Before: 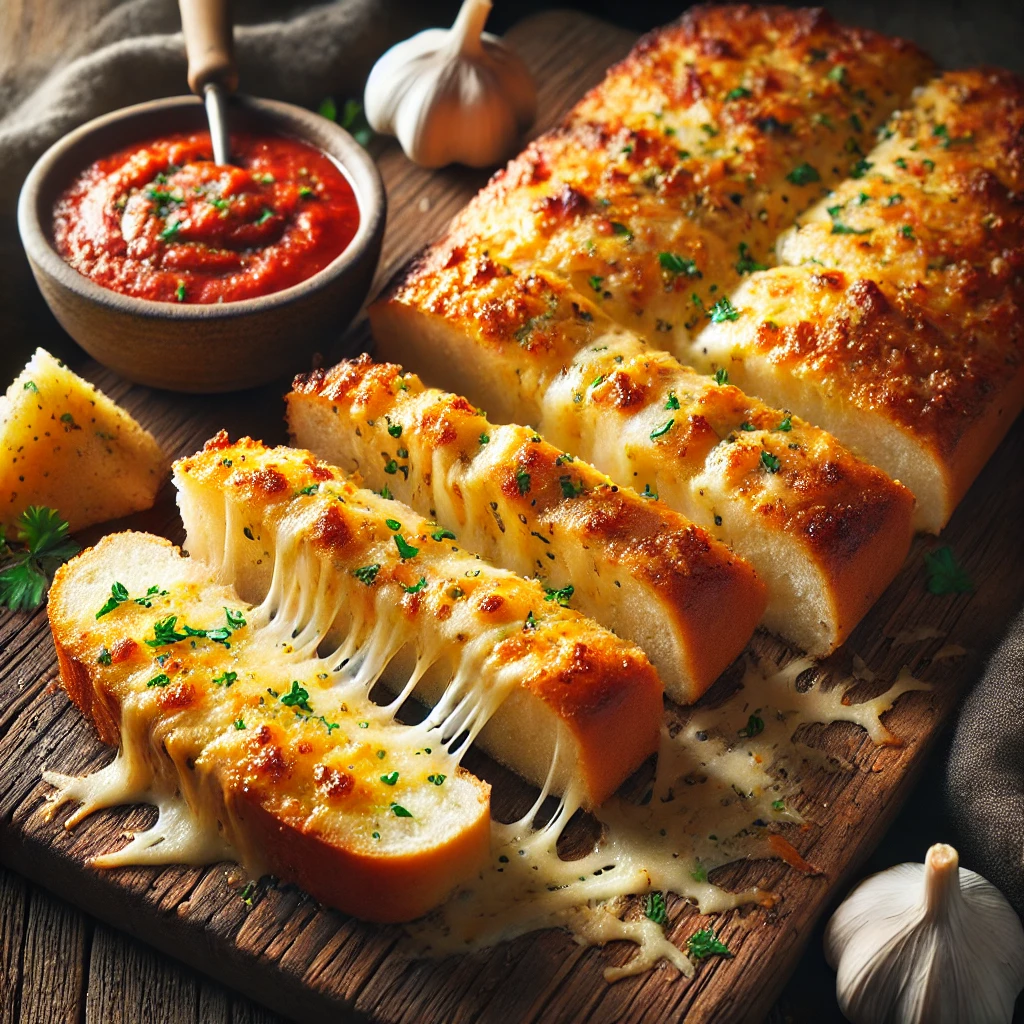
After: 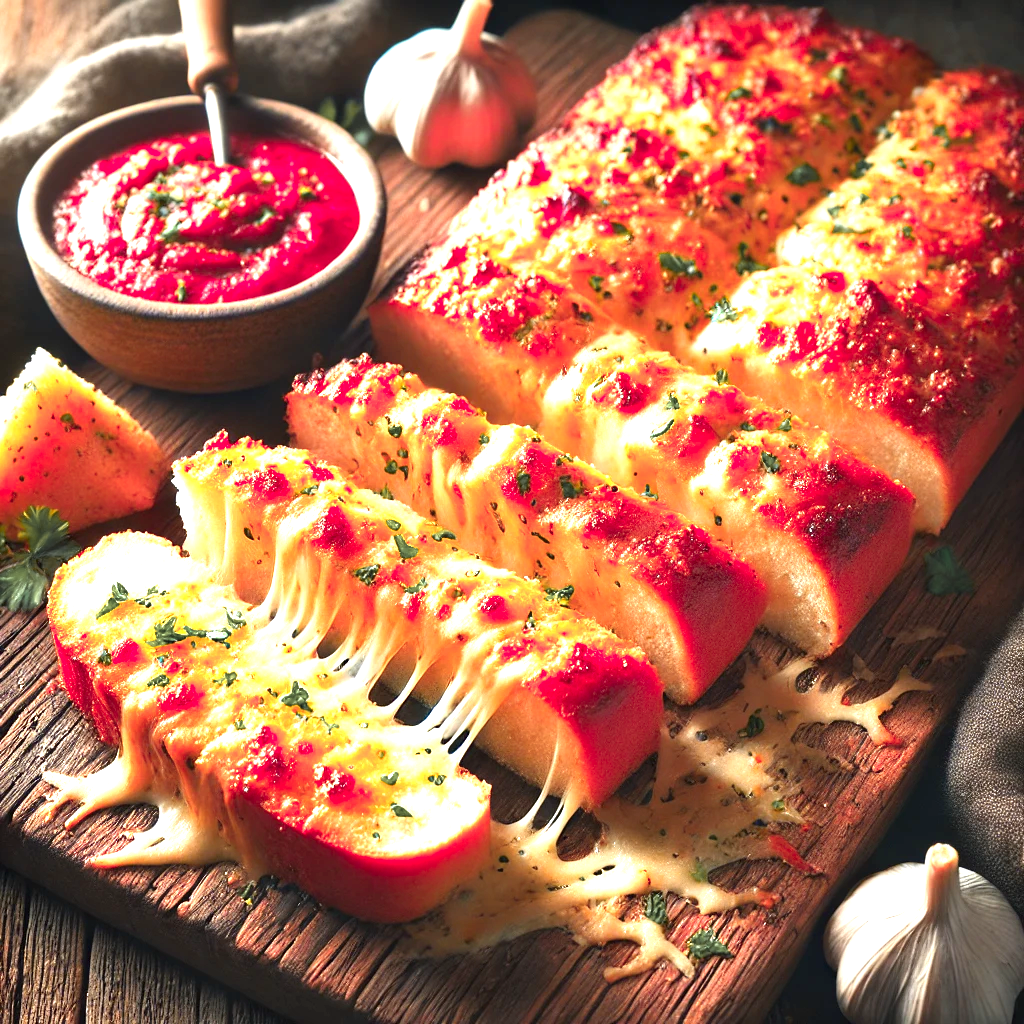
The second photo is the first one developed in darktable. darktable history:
color zones: curves: ch1 [(0.263, 0.53) (0.376, 0.287) (0.487, 0.512) (0.748, 0.547) (1, 0.513)]; ch2 [(0.262, 0.45) (0.751, 0.477)], mix 31.98%
exposure: exposure 1.15 EV, compensate highlight preservation false
